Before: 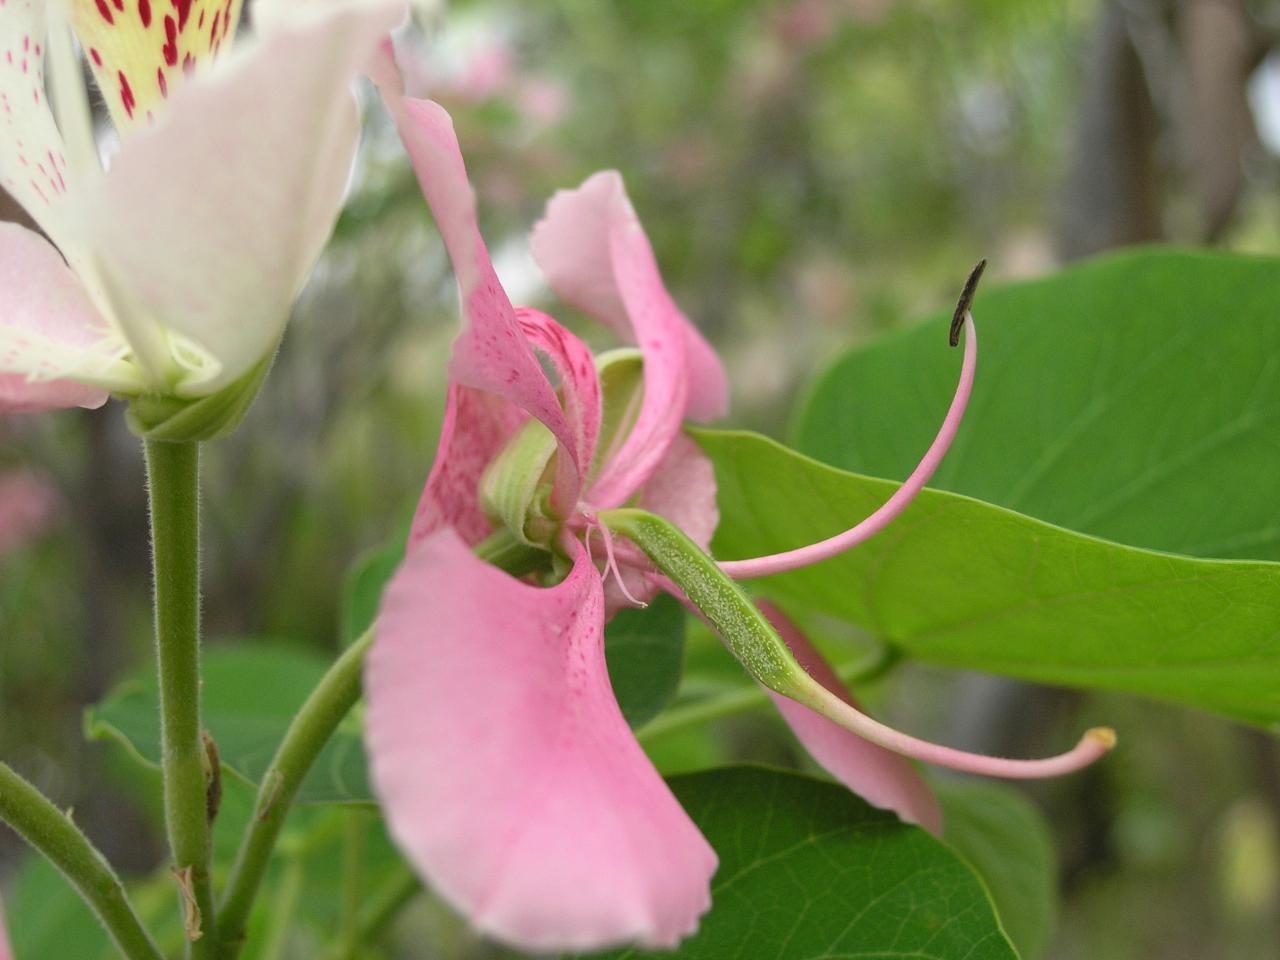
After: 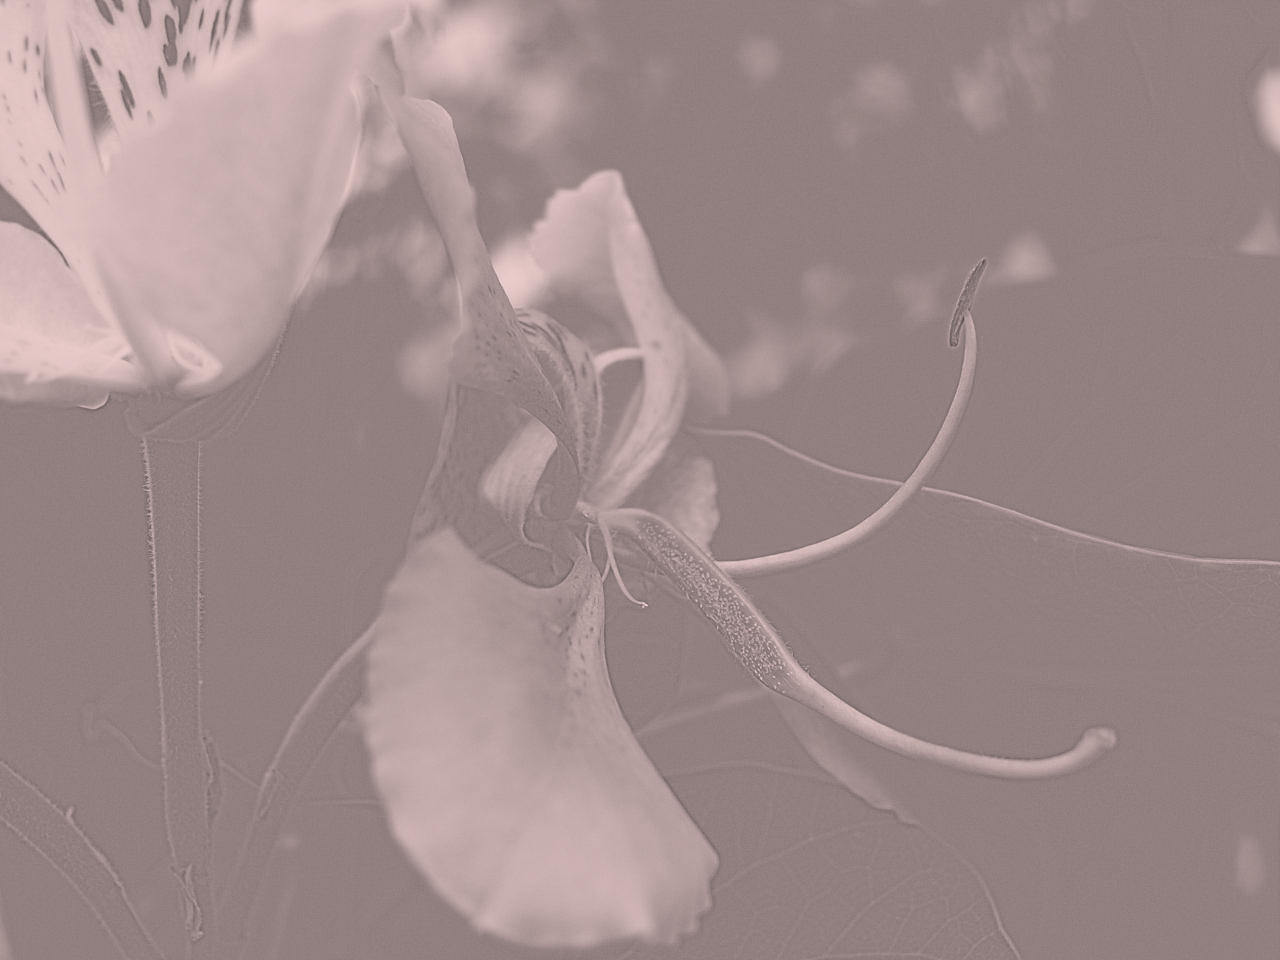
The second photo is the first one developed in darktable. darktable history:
tone curve: curves: ch0 [(0.016, 0.011) (0.084, 0.026) (0.469, 0.508) (0.721, 0.862) (1, 1)], color space Lab, linked channels, preserve colors none
exposure: black level correction 0, exposure 2.088 EV, compensate exposure bias true, compensate highlight preservation false
highpass: sharpness 5.84%, contrast boost 8.44%
color correction: highlights a* 12.23, highlights b* 5.41
sharpen: radius 1.272, amount 0.305, threshold 0
